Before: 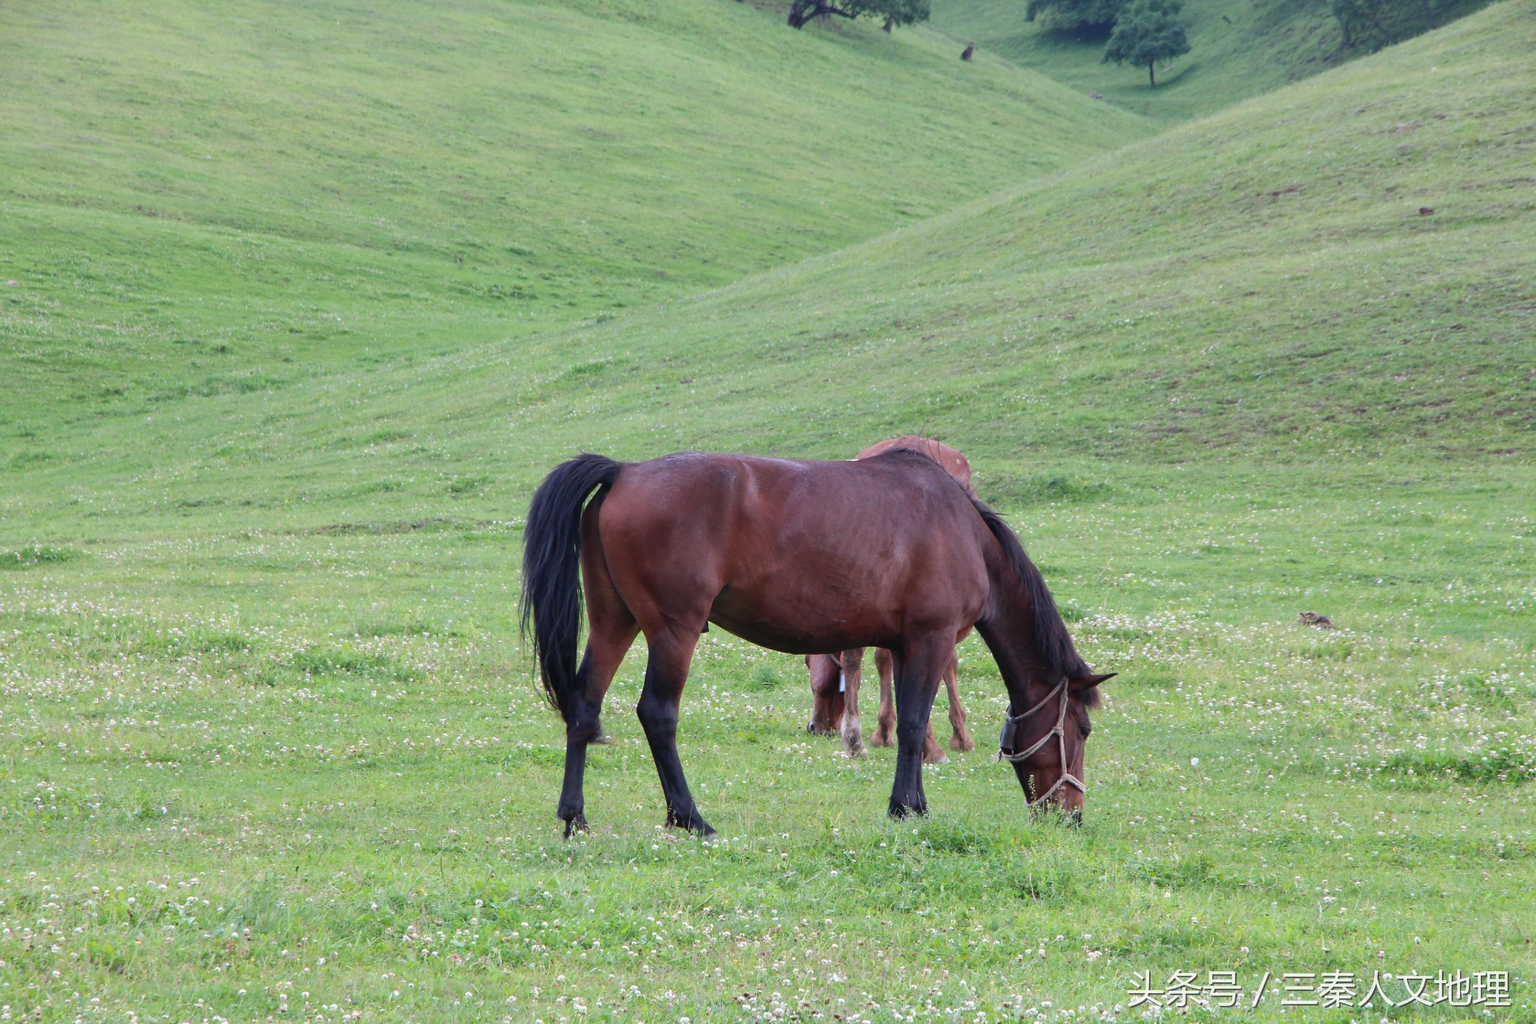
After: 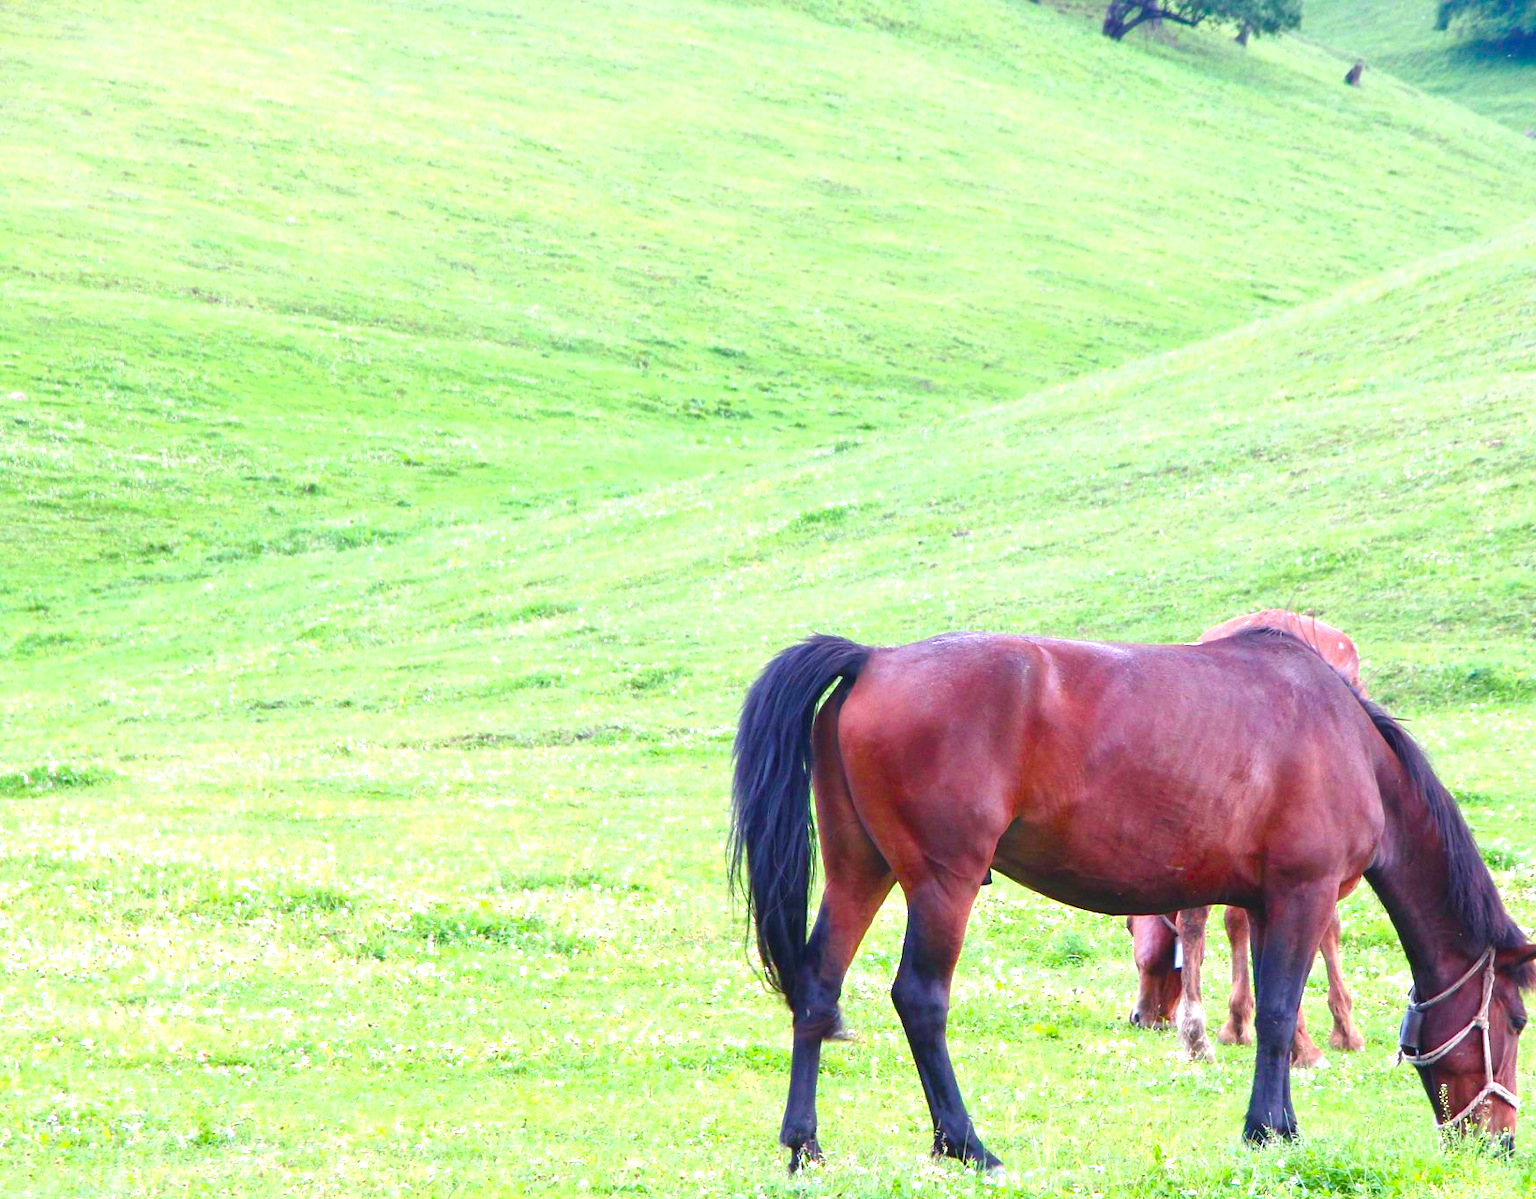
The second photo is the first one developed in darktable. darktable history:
exposure: black level correction 0, exposure 1.285 EV, compensate exposure bias true, compensate highlight preservation false
crop: right 28.524%, bottom 16.216%
color balance rgb: shadows lift › chroma 1.827%, shadows lift › hue 261.9°, linear chroma grading › global chroma 8.714%, perceptual saturation grading › global saturation 39.272%, perceptual saturation grading › highlights -25.511%, perceptual saturation grading › mid-tones 34.454%, perceptual saturation grading › shadows 34.504%
